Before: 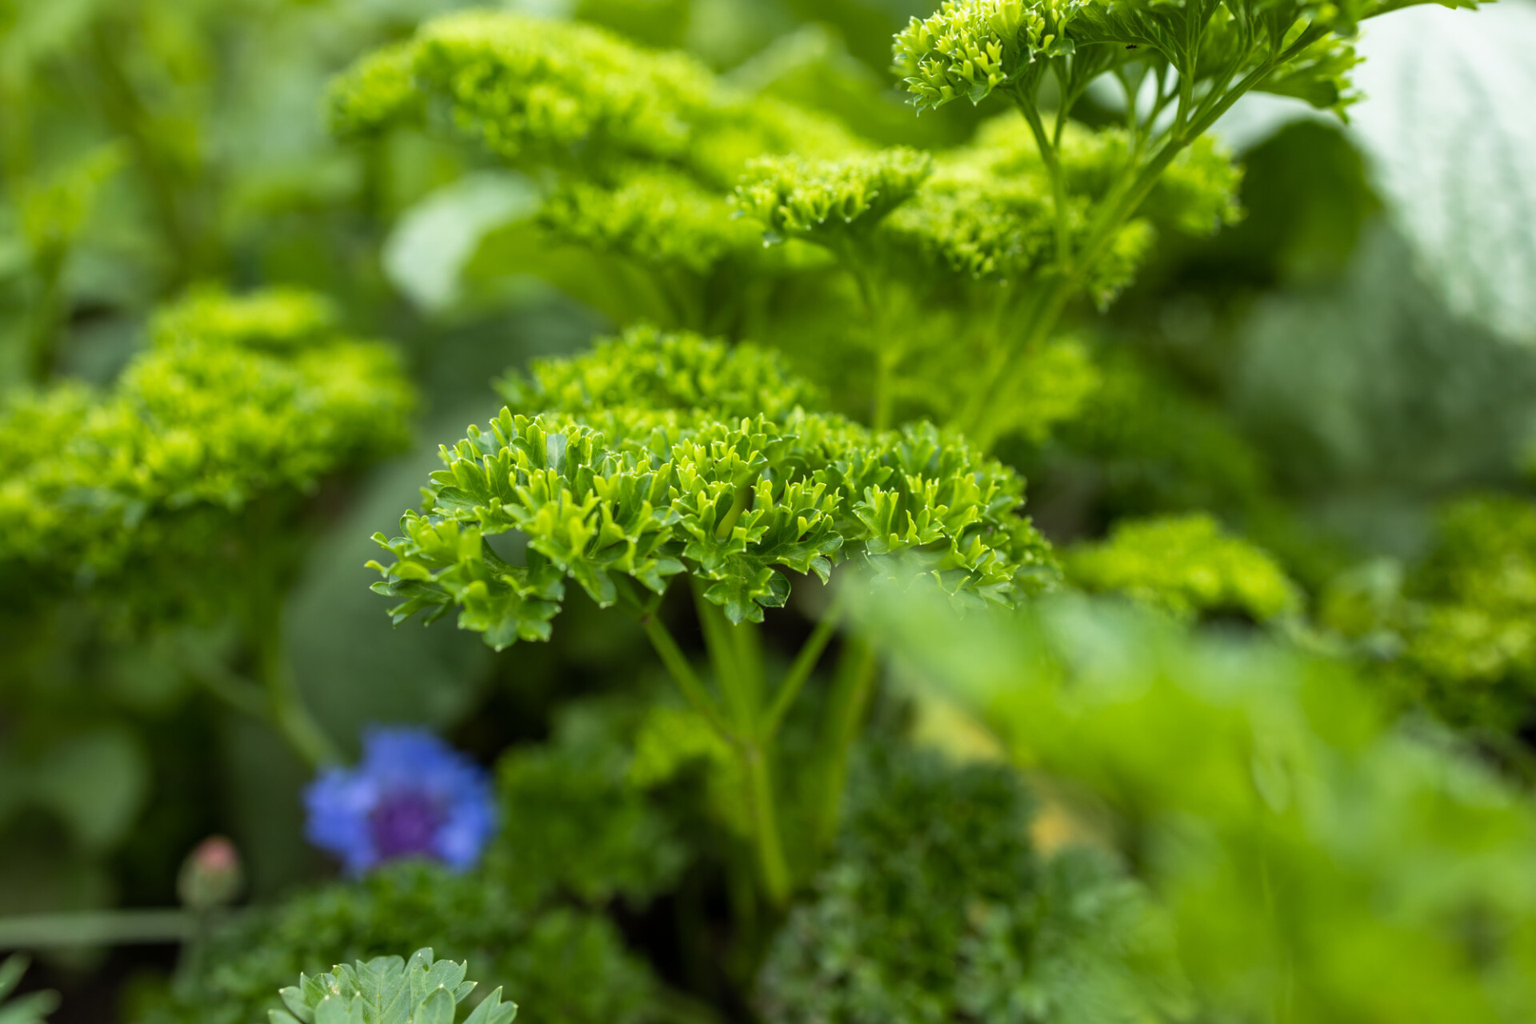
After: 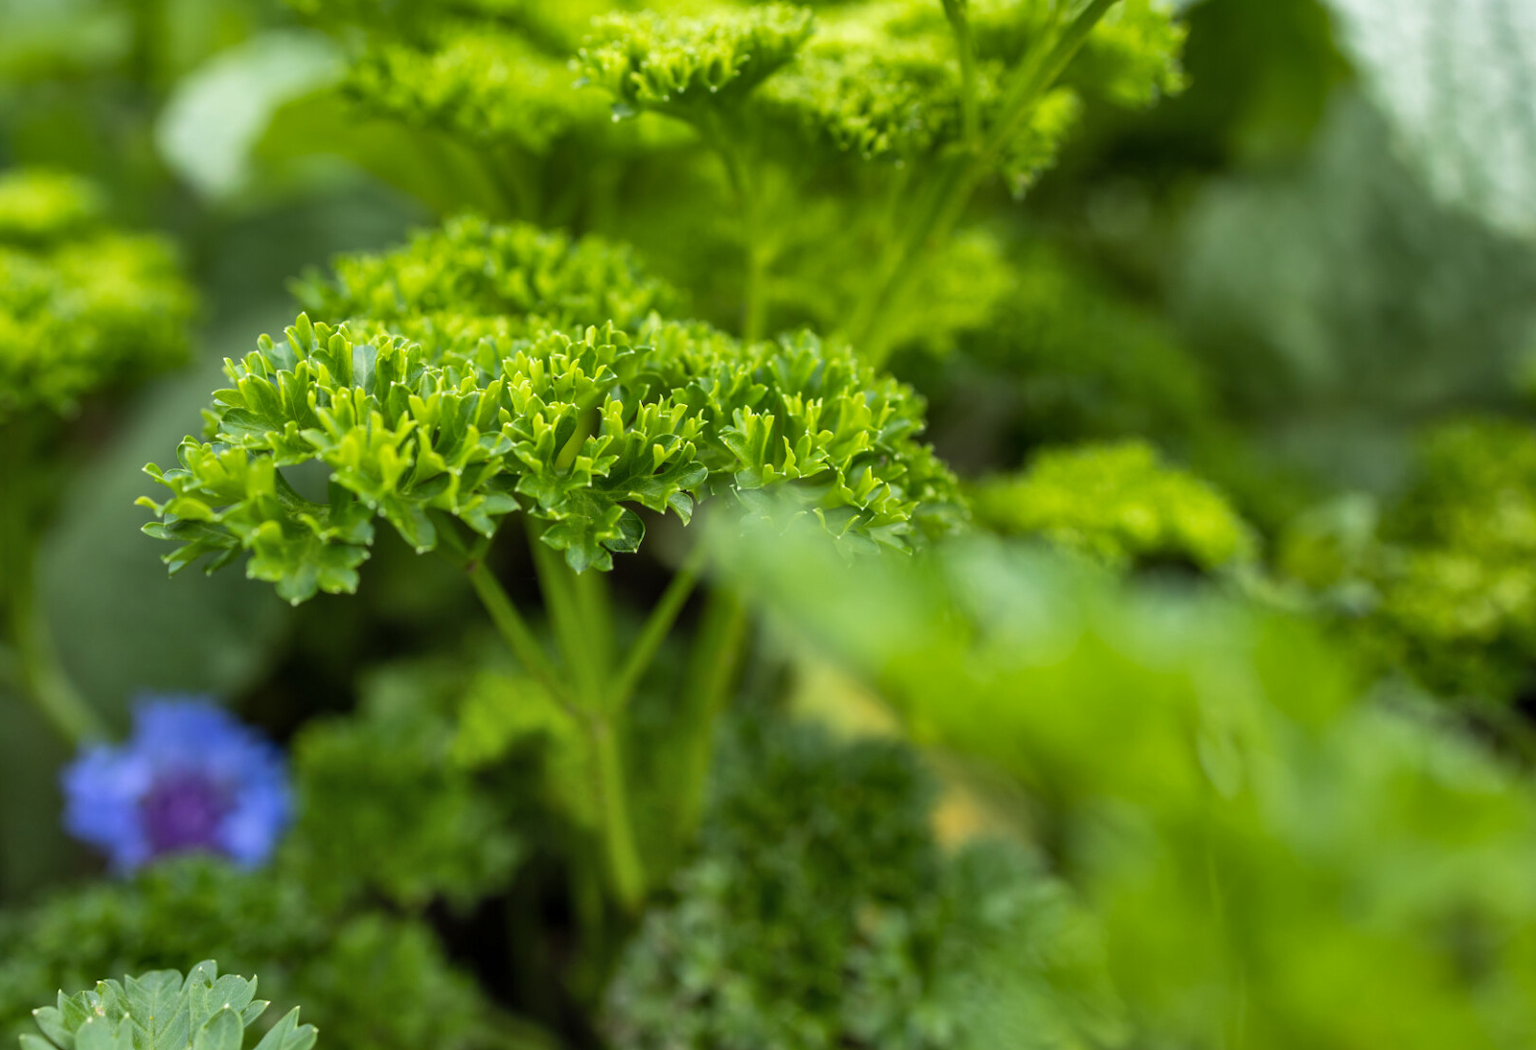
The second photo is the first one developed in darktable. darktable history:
shadows and highlights: soften with gaussian
crop: left 16.453%, top 14.279%
